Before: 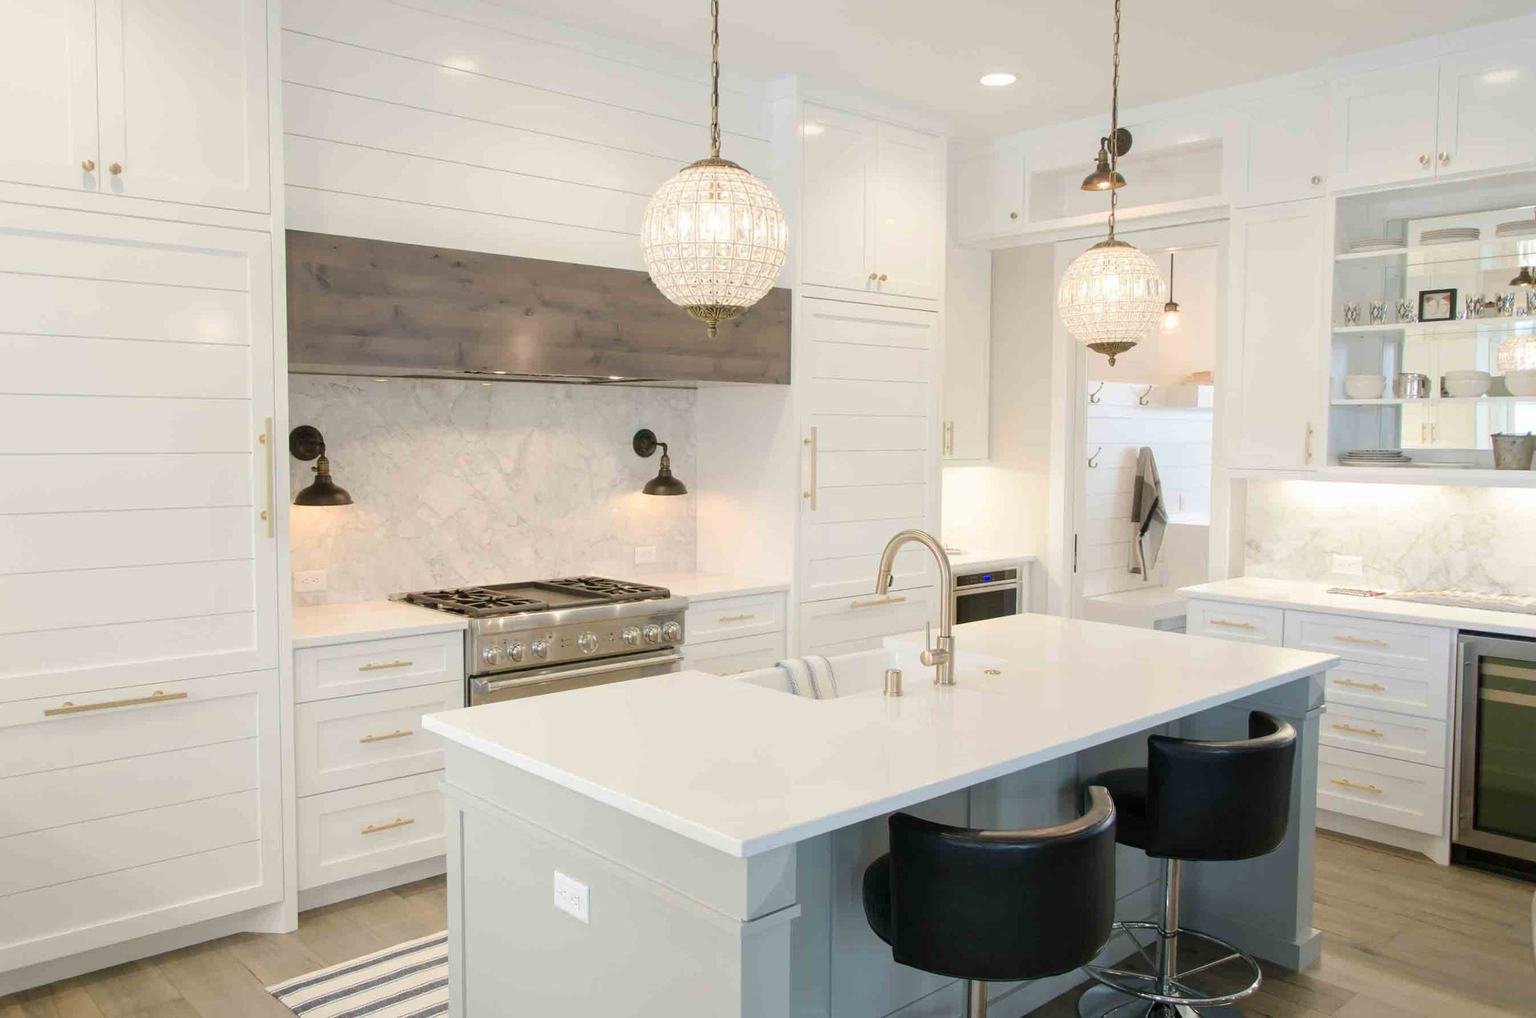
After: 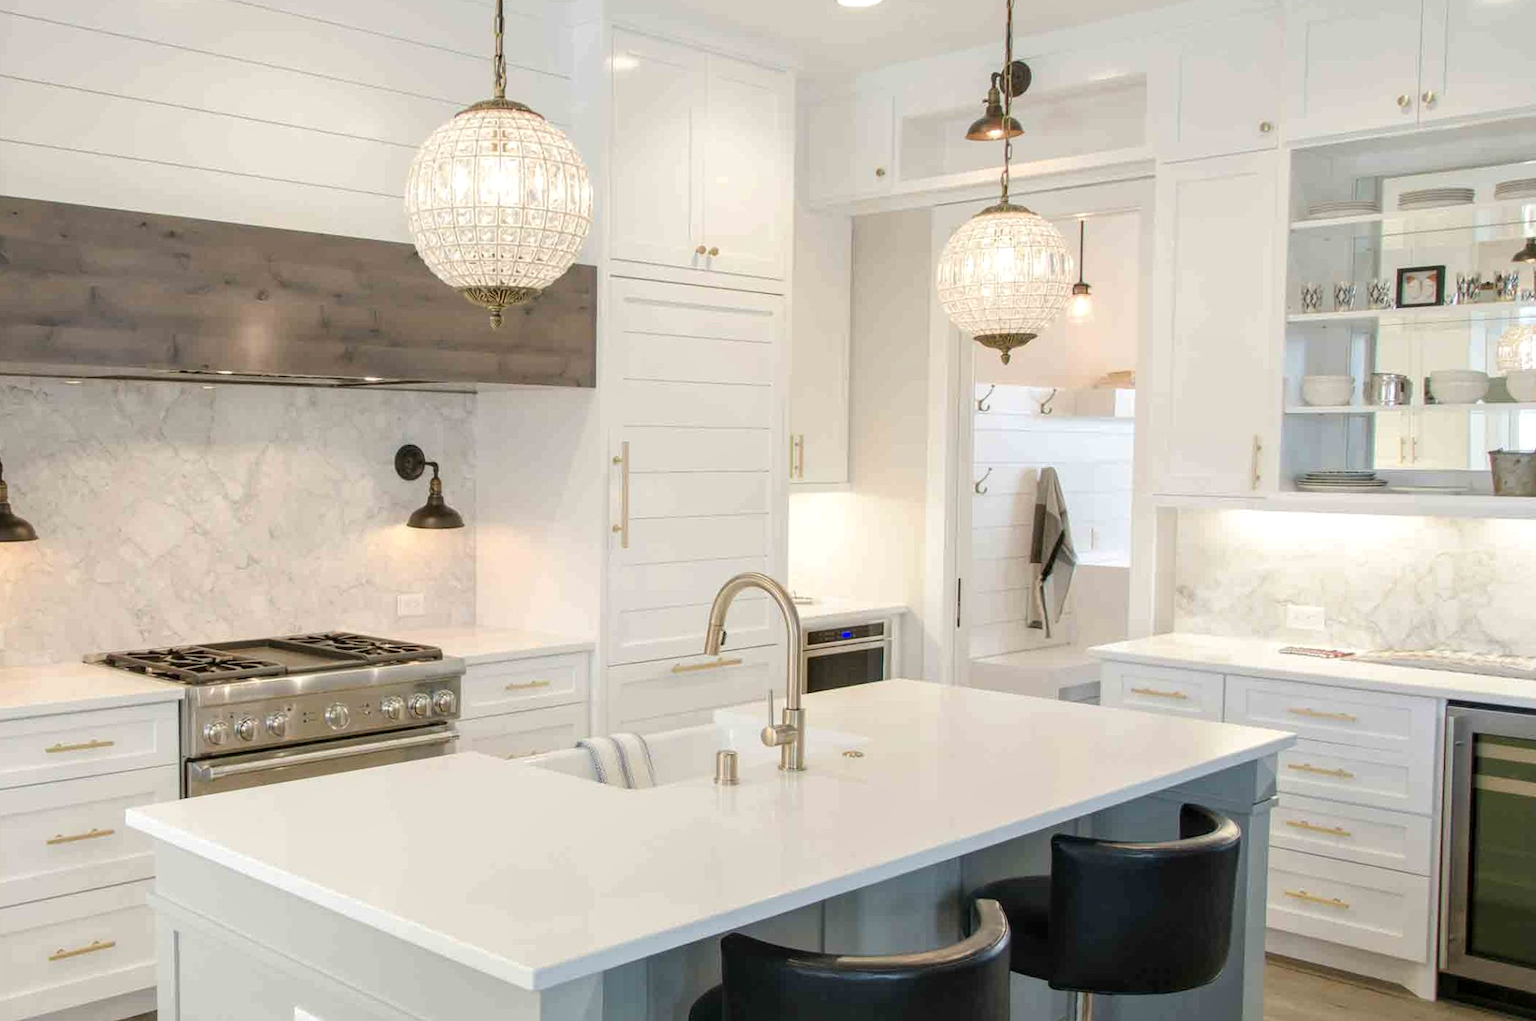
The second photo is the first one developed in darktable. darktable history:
local contrast: on, module defaults
crop and rotate: left 21.089%, top 7.946%, right 0.447%, bottom 13.297%
